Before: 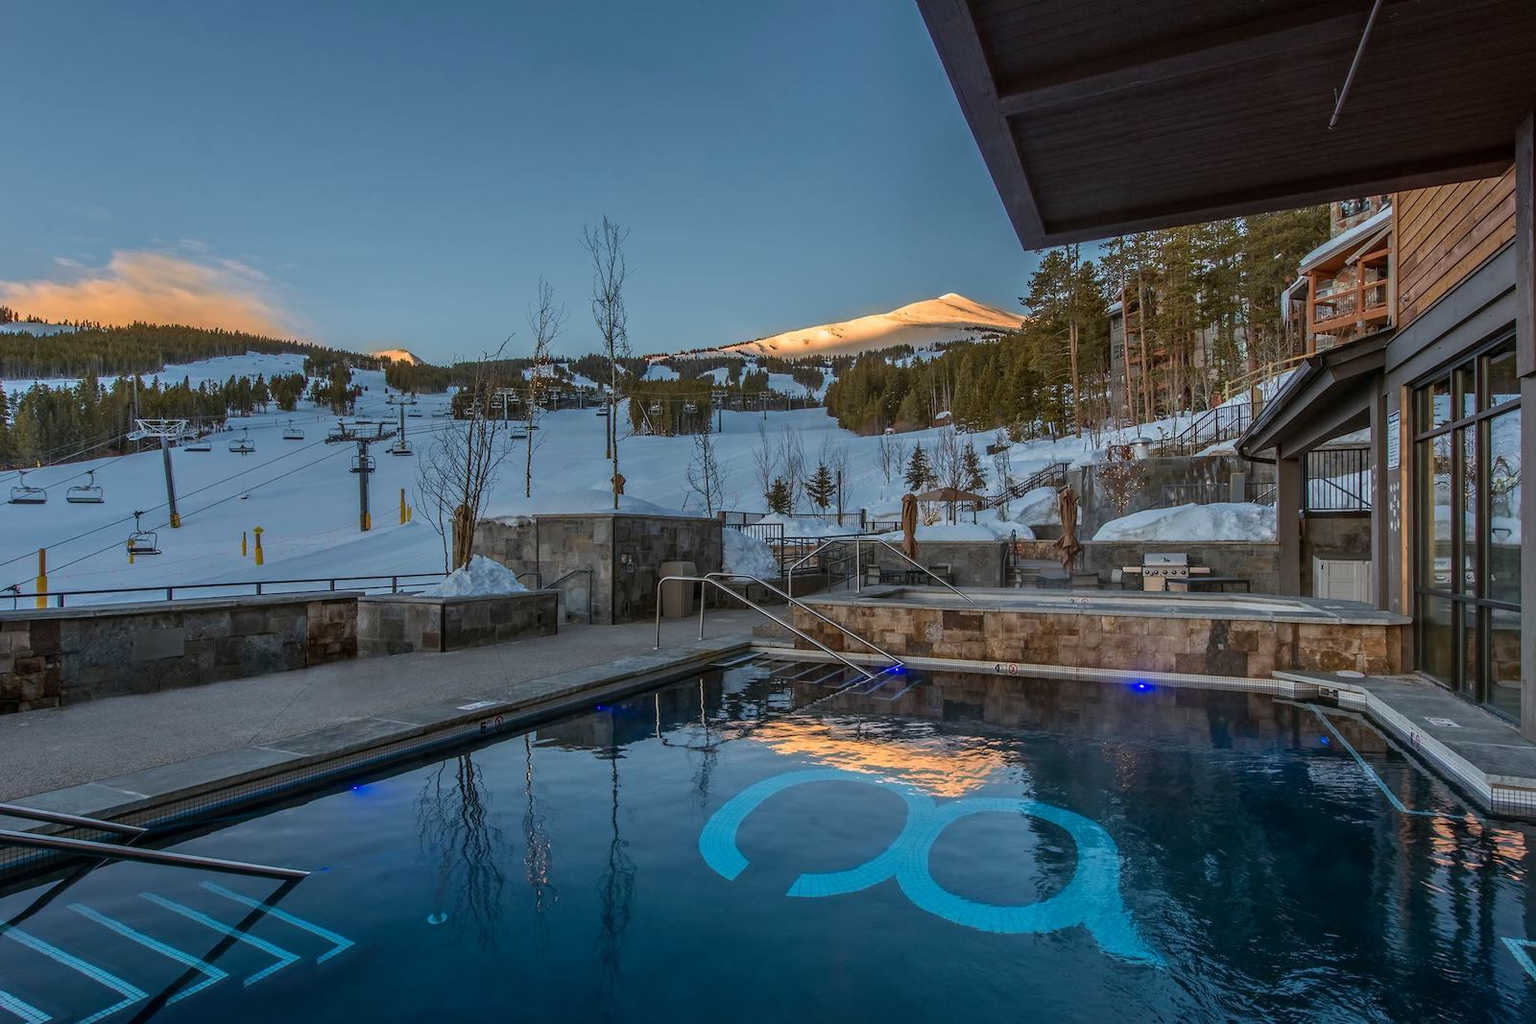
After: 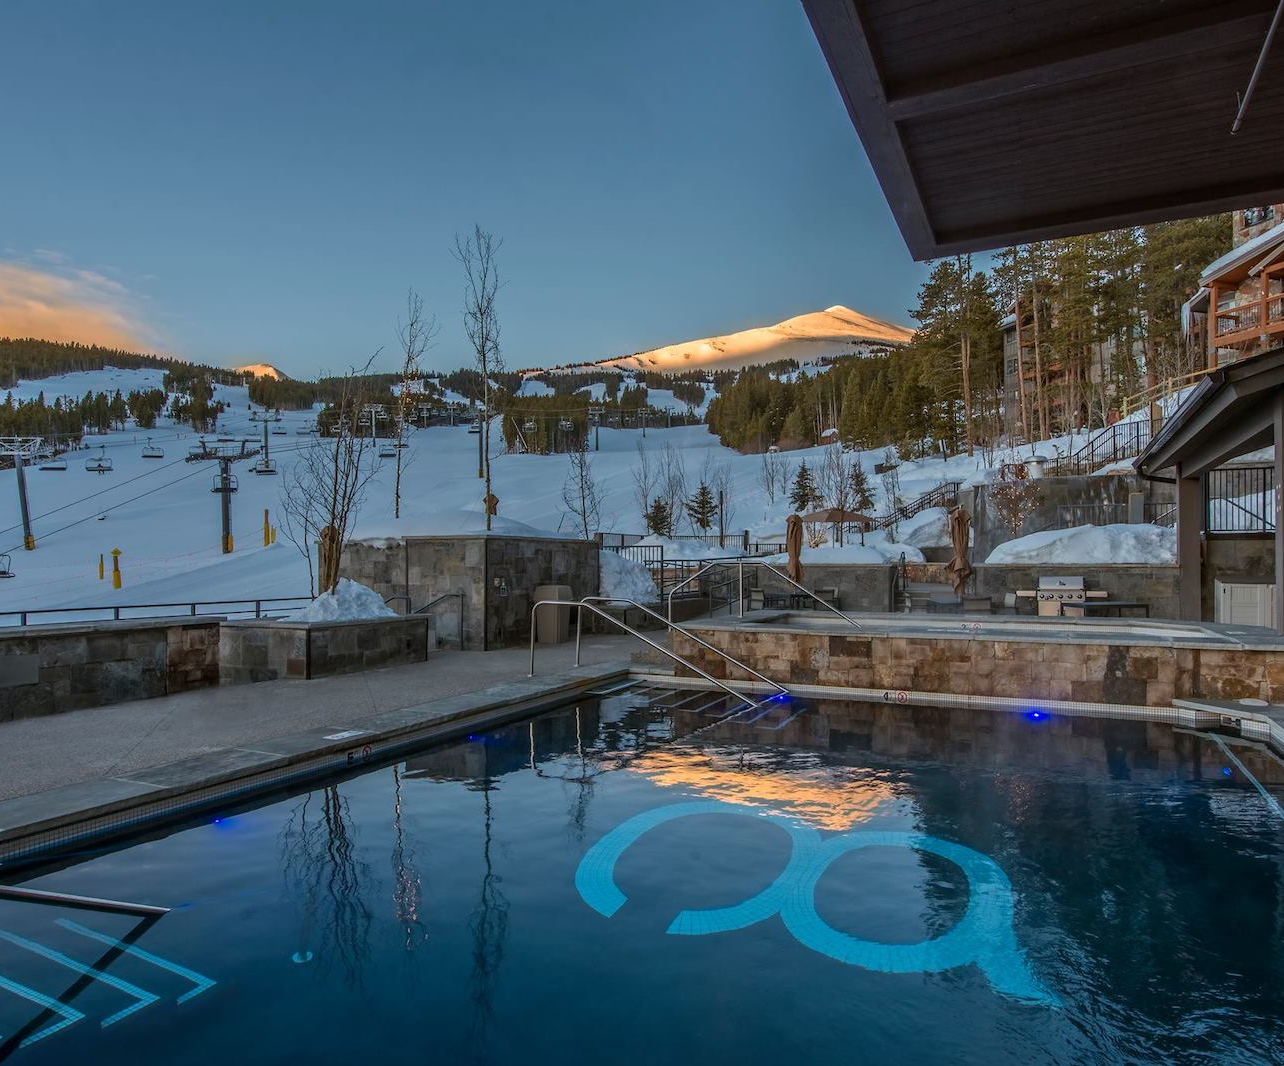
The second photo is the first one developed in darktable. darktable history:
crop and rotate: left 9.584%, right 10.14%
